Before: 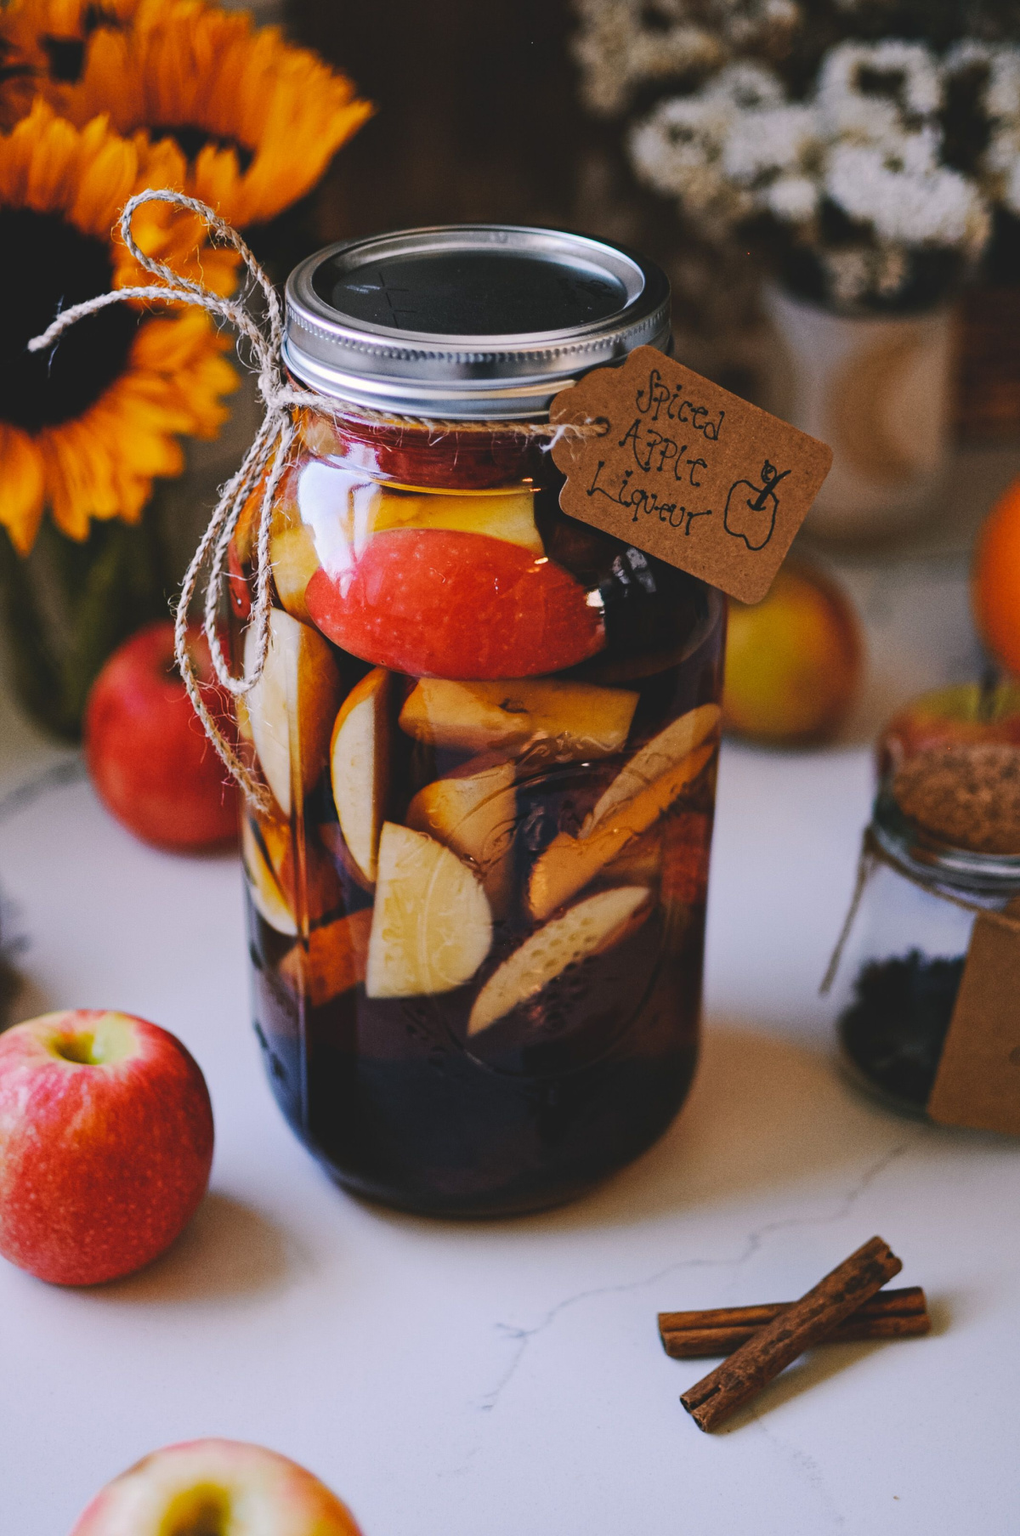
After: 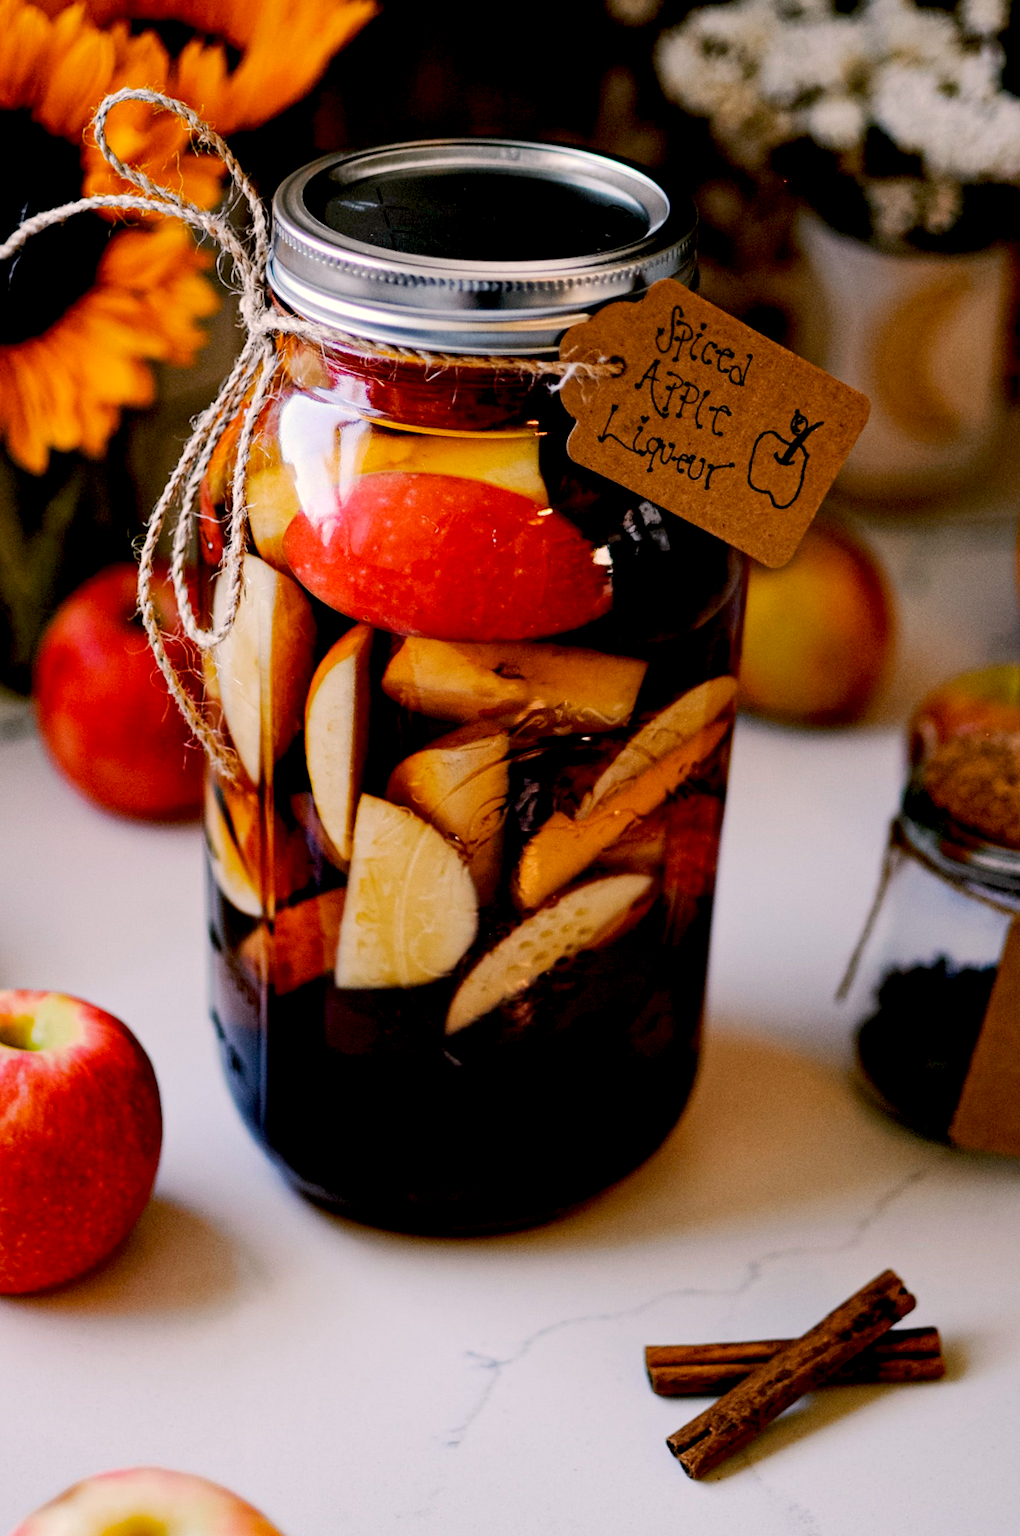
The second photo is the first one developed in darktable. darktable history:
white balance: red 1.045, blue 0.932
exposure: black level correction 0.025, exposure 0.182 EV, compensate highlight preservation false
crop and rotate: angle -1.96°, left 3.097%, top 4.154%, right 1.586%, bottom 0.529%
